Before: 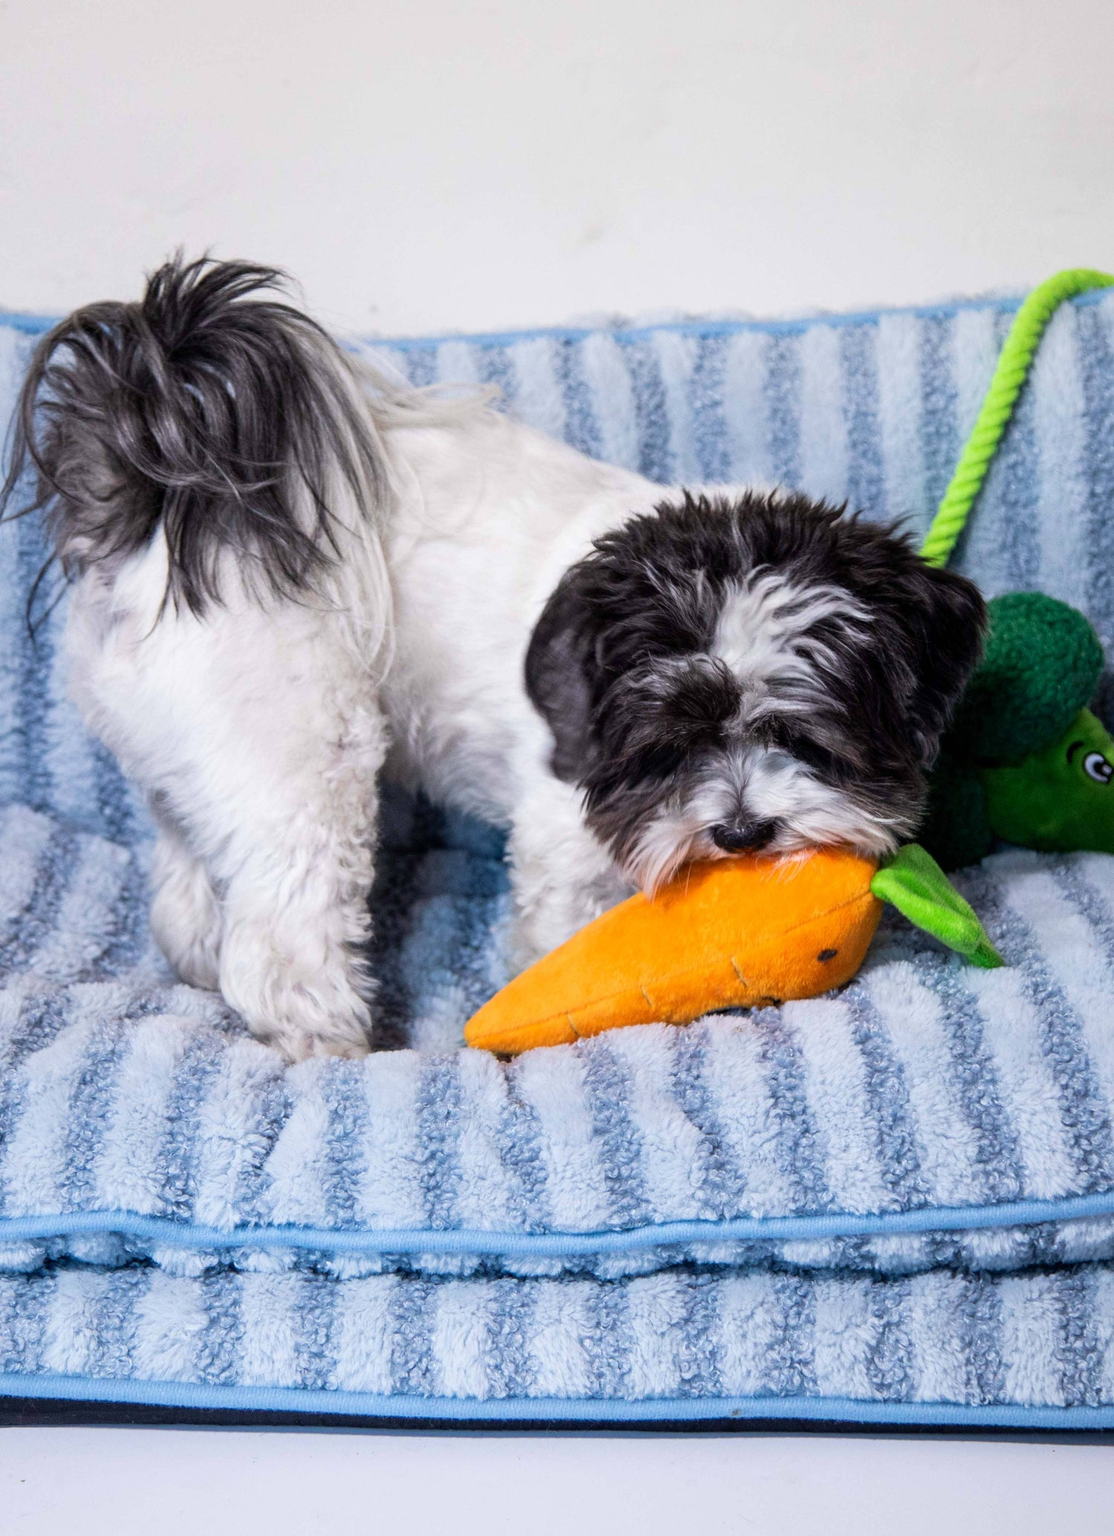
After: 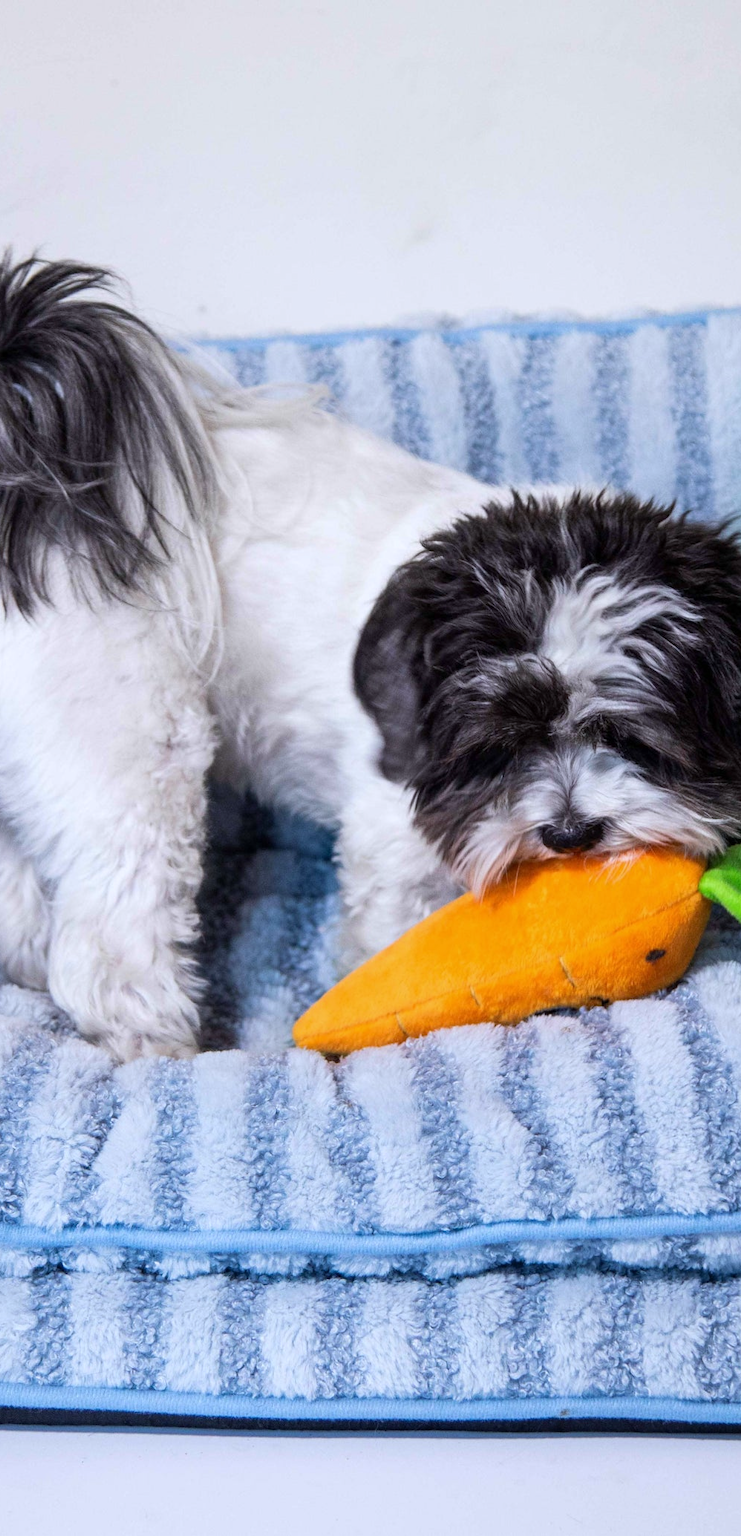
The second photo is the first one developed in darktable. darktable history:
white balance: red 0.976, blue 1.04
crop: left 15.419%, right 17.914%
